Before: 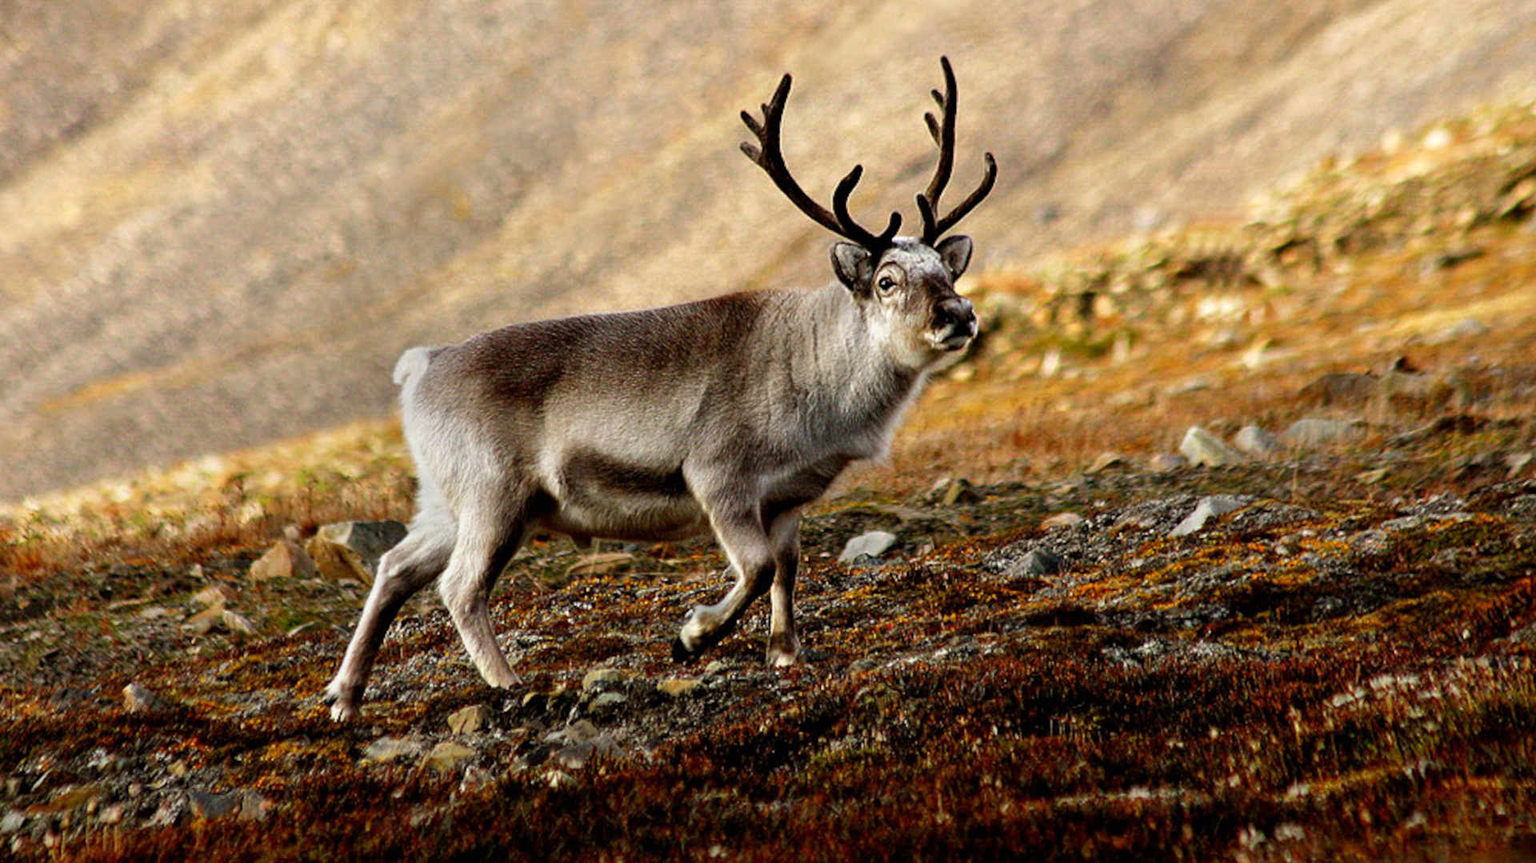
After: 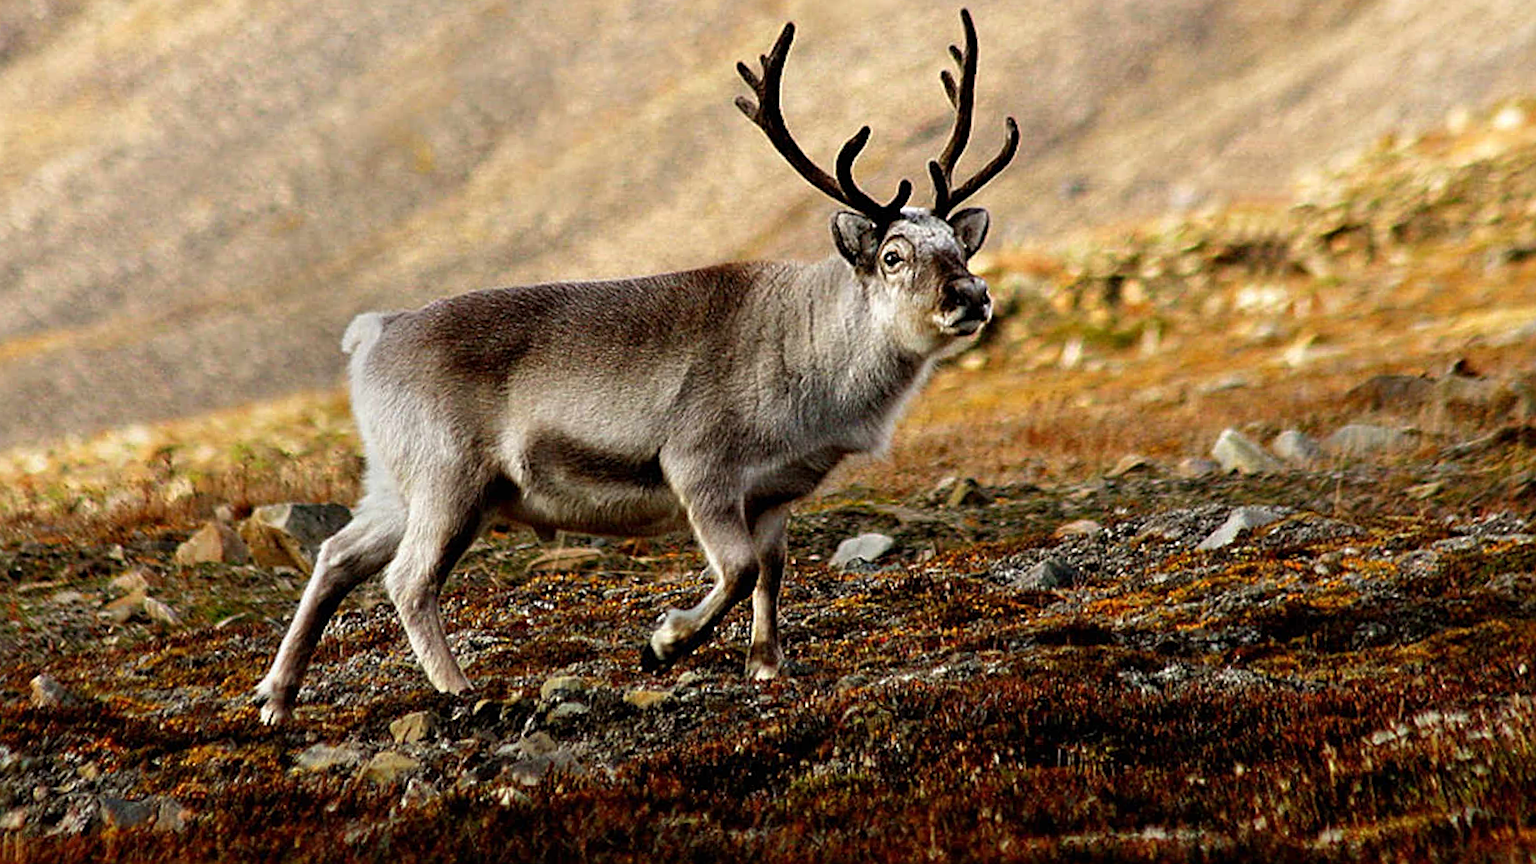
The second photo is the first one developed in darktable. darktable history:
crop and rotate: angle -1.89°, left 3.109%, top 3.835%, right 1.545%, bottom 0.606%
sharpen: on, module defaults
